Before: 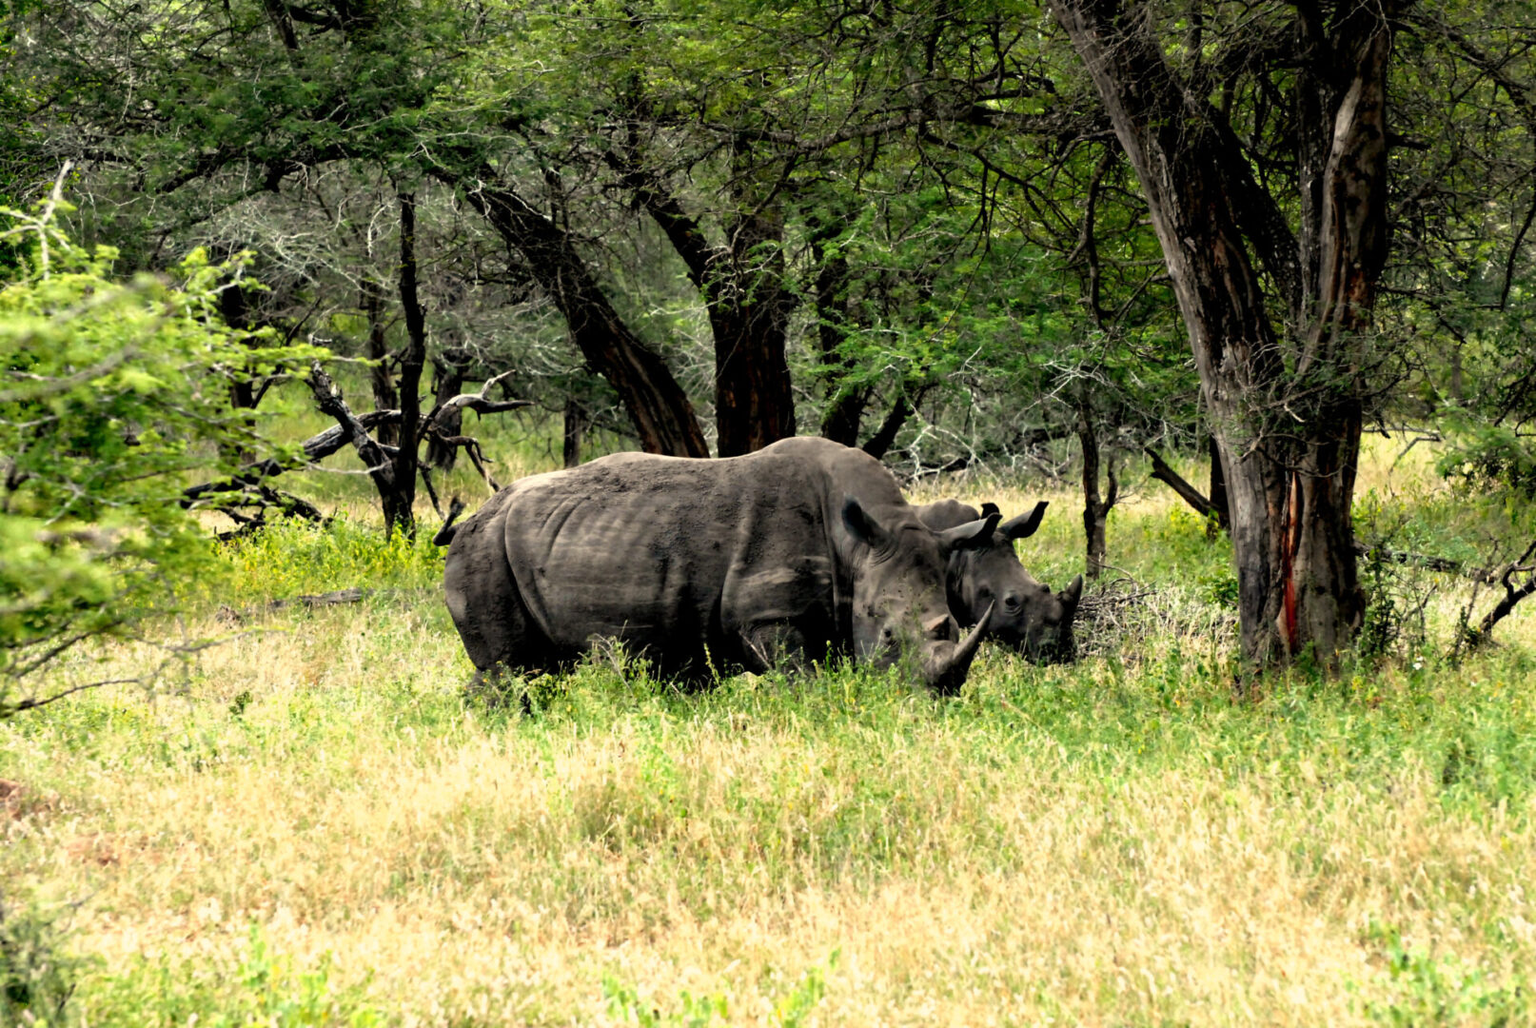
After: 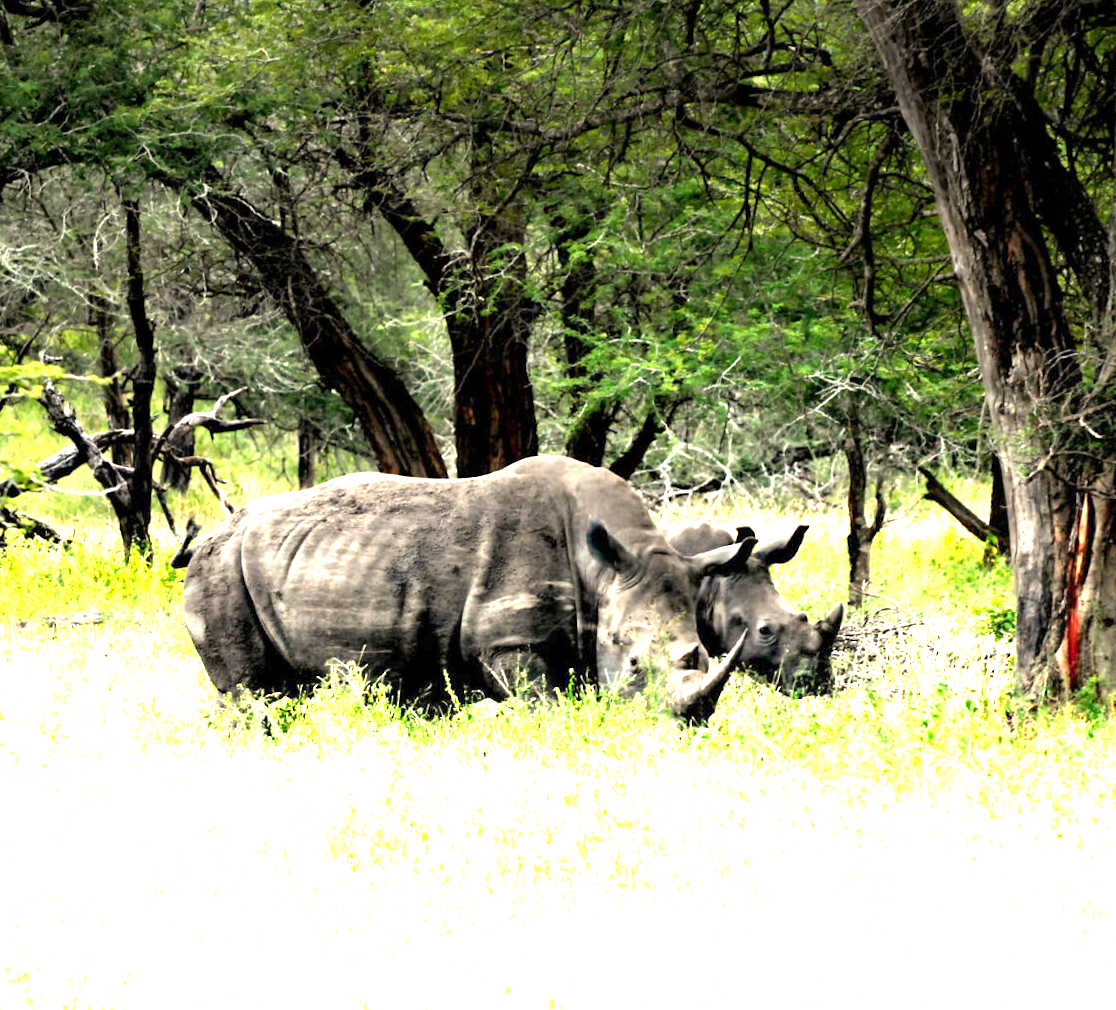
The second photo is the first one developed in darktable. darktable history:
exposure: exposure 0.376 EV, compensate highlight preservation false
rotate and perspective: rotation 0.062°, lens shift (vertical) 0.115, lens shift (horizontal) -0.133, crop left 0.047, crop right 0.94, crop top 0.061, crop bottom 0.94
white balance: red 1, blue 1
graduated density: density -3.9 EV
crop: left 13.443%, right 13.31%
